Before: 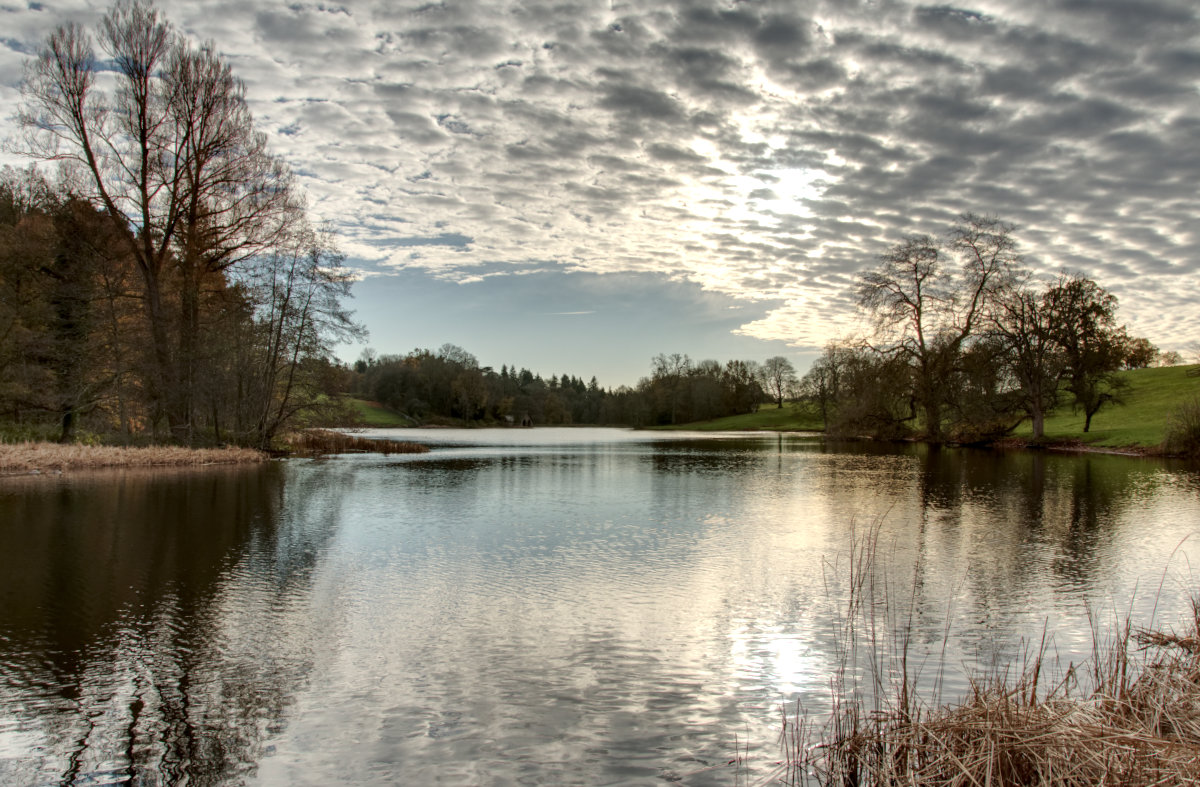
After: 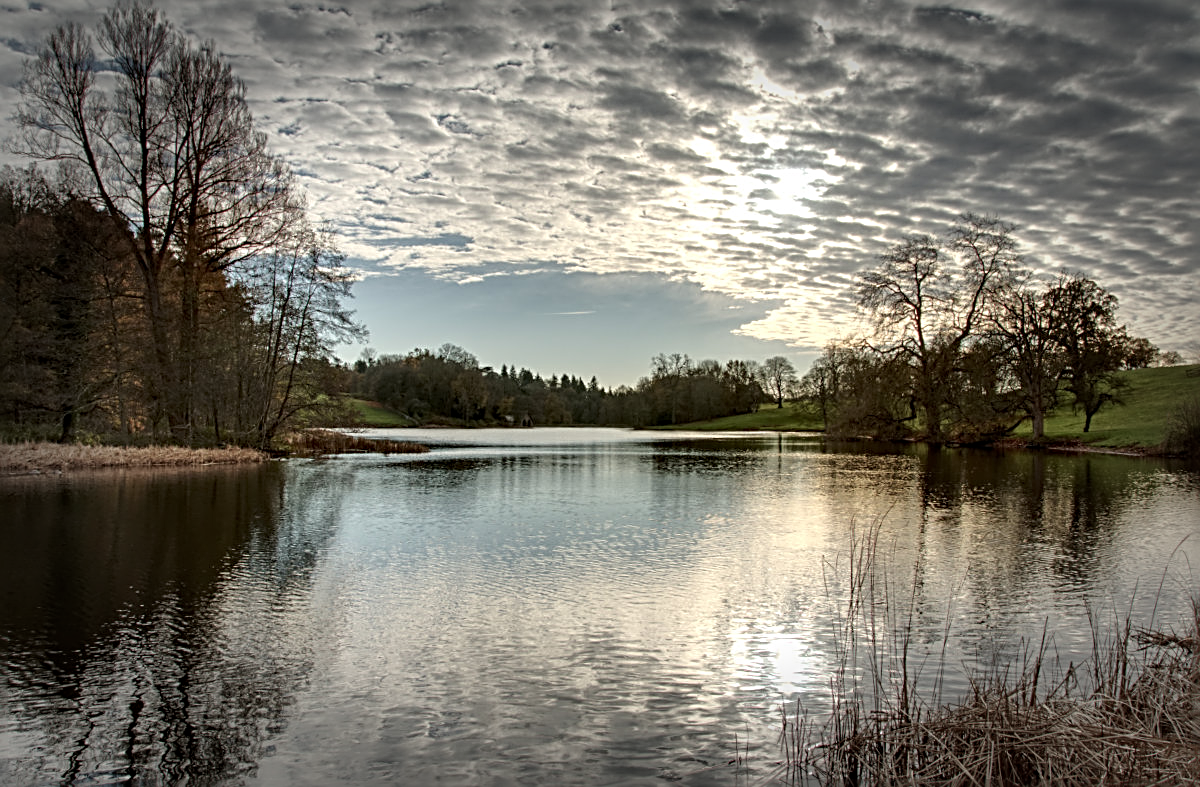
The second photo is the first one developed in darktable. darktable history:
sharpen: radius 3.025, amount 0.757
vignetting: fall-off start 66.7%, fall-off radius 39.74%, brightness -0.576, saturation -0.258, automatic ratio true, width/height ratio 0.671, dithering 16-bit output
white balance: emerald 1
